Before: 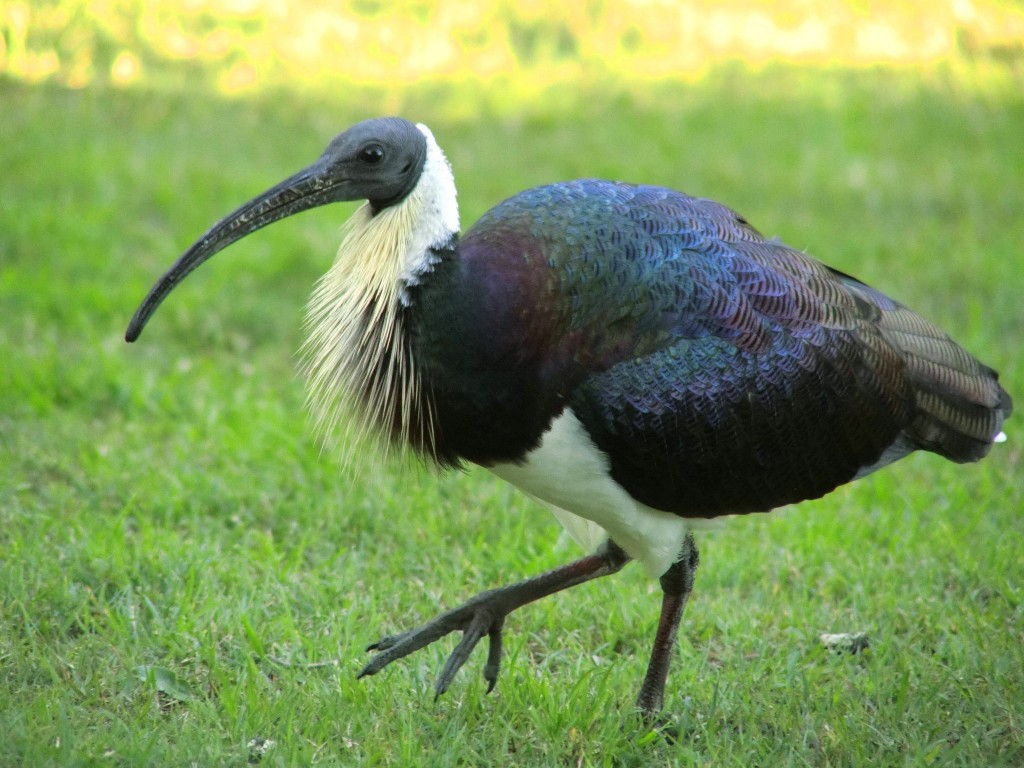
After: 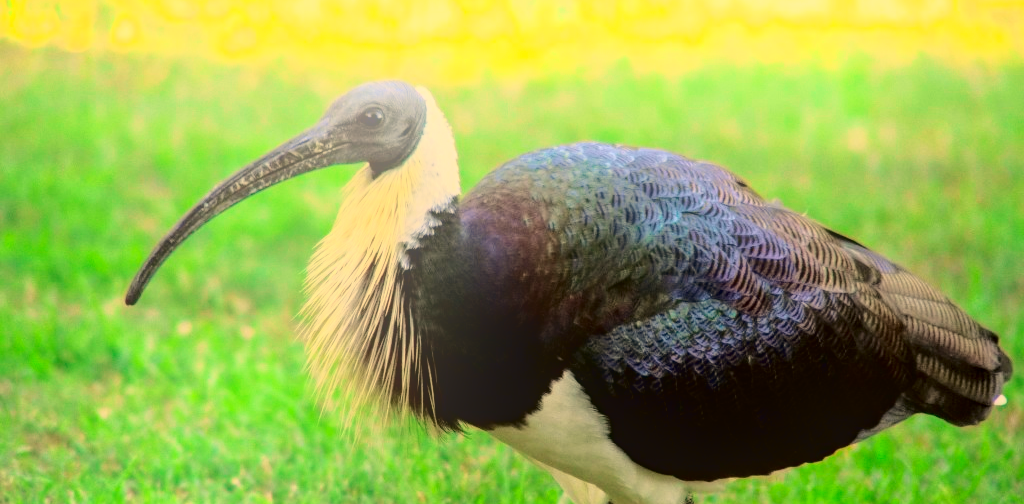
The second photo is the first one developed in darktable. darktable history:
bloom: on, module defaults
white balance: red 1.138, green 0.996, blue 0.812
crop and rotate: top 4.848%, bottom 29.503%
tone curve: curves: ch0 [(0.003, 0.003) (0.104, 0.026) (0.236, 0.181) (0.401, 0.443) (0.495, 0.55) (0.625, 0.67) (0.819, 0.841) (0.96, 0.899)]; ch1 [(0, 0) (0.161, 0.092) (0.37, 0.302) (0.424, 0.402) (0.45, 0.466) (0.495, 0.51) (0.573, 0.571) (0.638, 0.641) (0.751, 0.741) (1, 1)]; ch2 [(0, 0) (0.352, 0.403) (0.466, 0.443) (0.524, 0.526) (0.56, 0.556) (1, 1)], color space Lab, independent channels, preserve colors none
contrast brightness saturation: contrast 0.08, saturation 0.2
local contrast: on, module defaults
